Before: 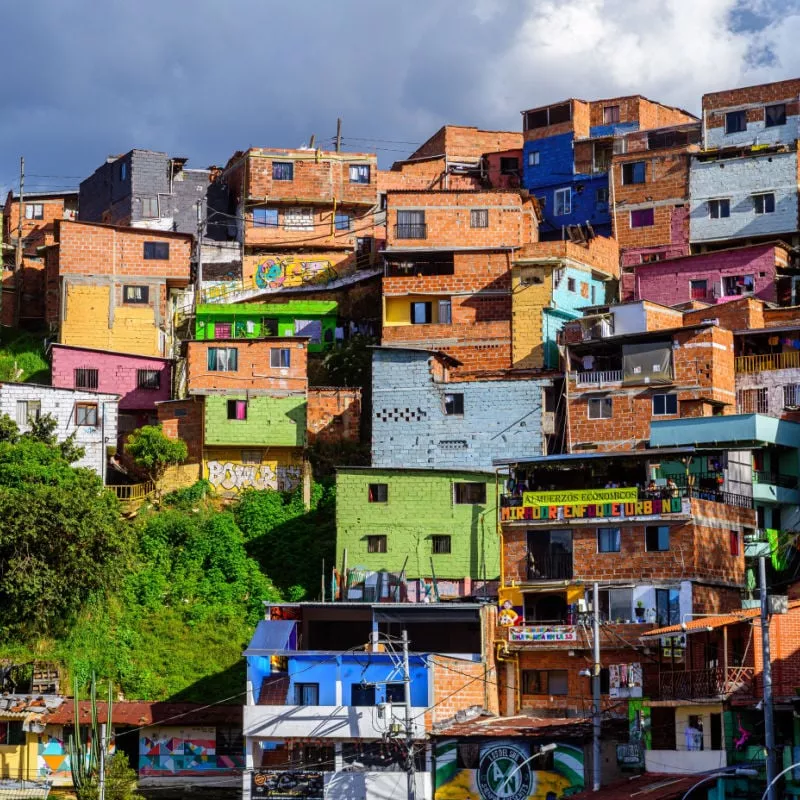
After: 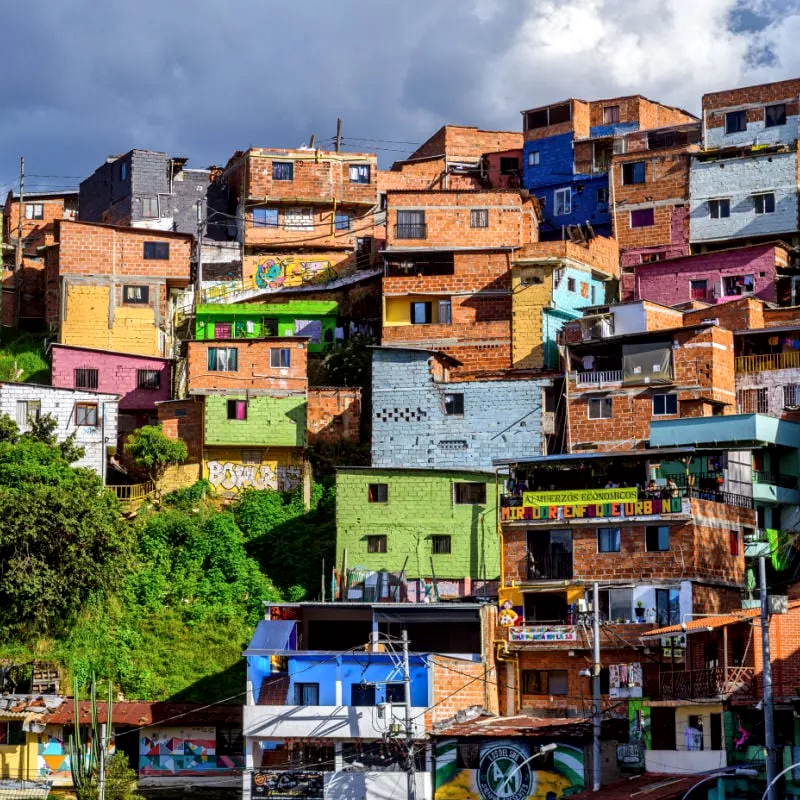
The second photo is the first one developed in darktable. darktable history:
local contrast: mode bilateral grid, contrast 19, coarseness 21, detail 150%, midtone range 0.2
